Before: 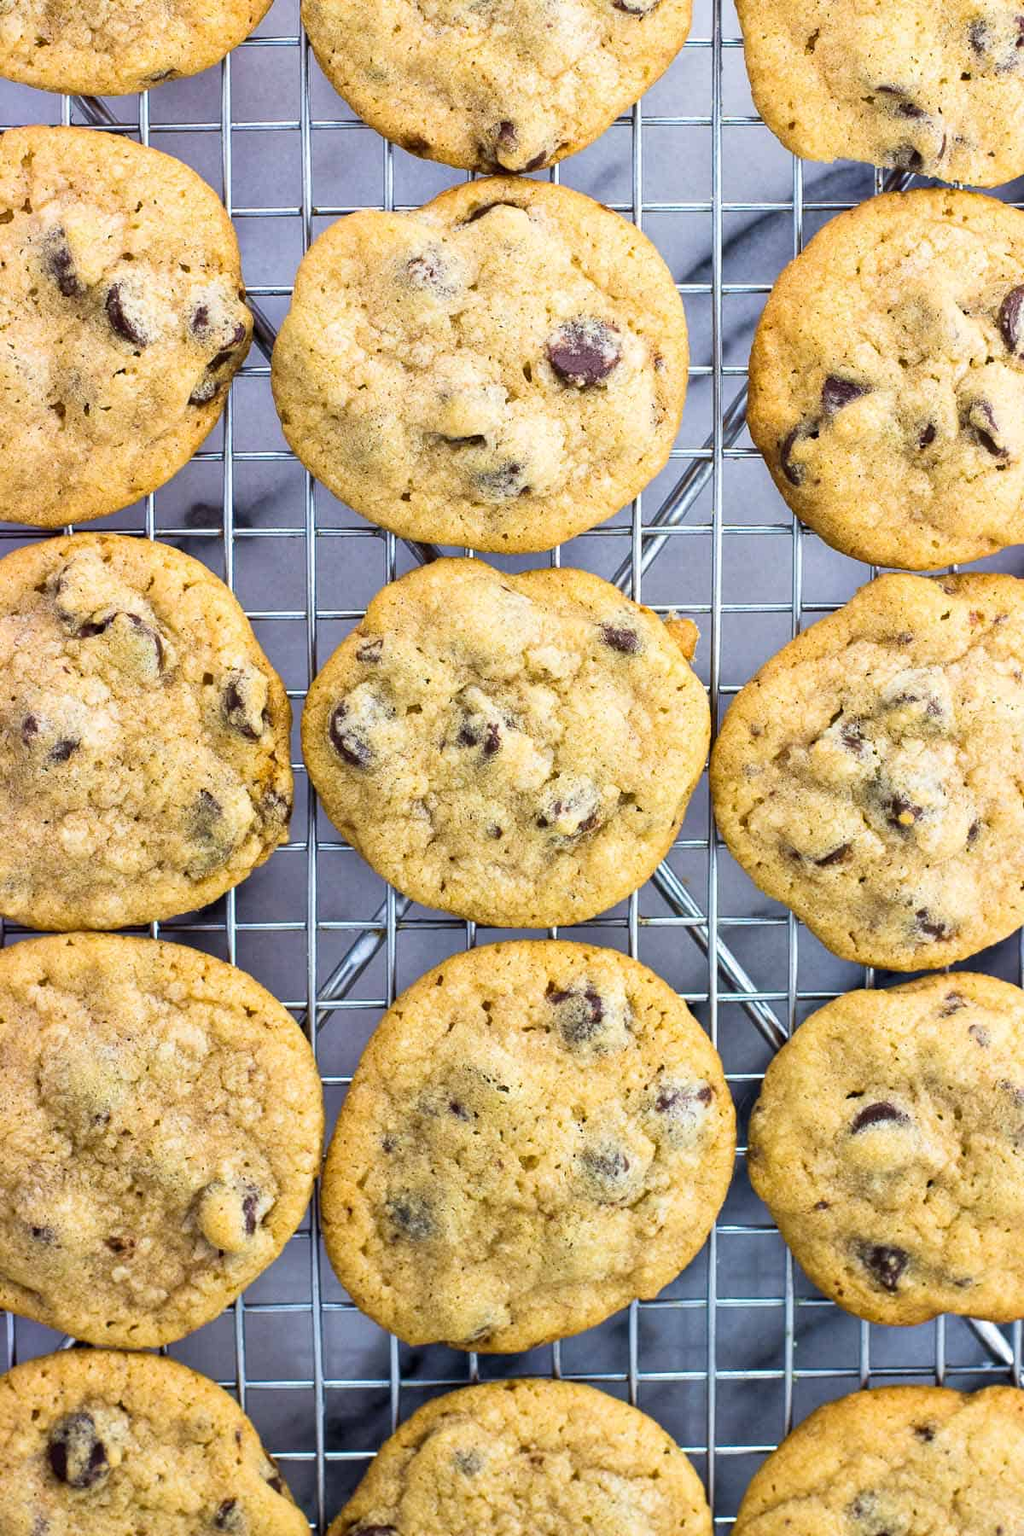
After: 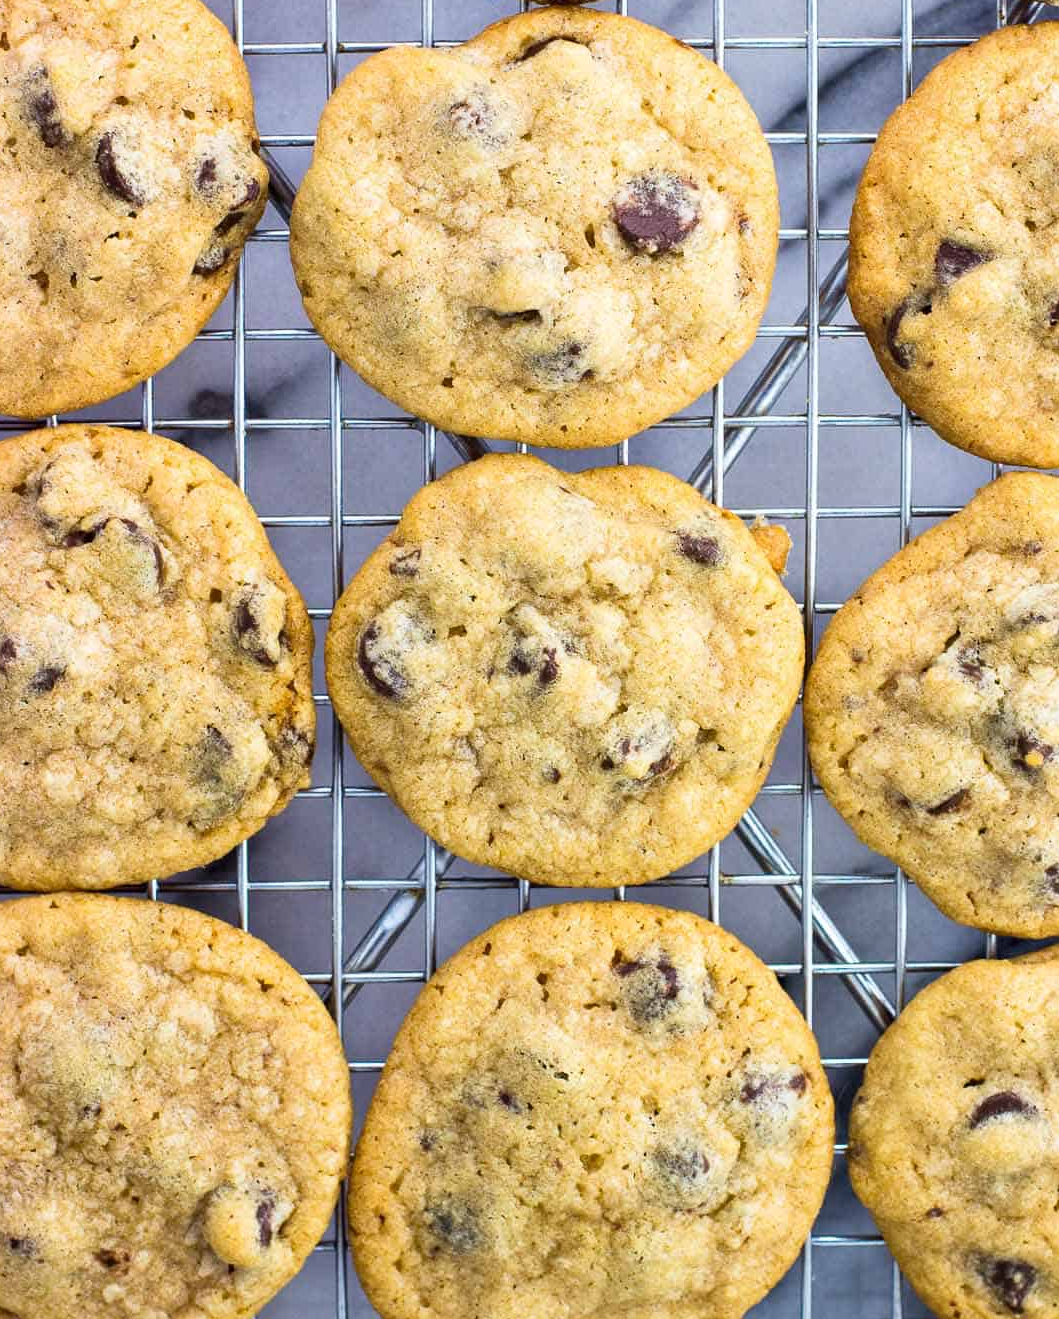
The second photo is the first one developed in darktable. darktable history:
crop and rotate: left 2.369%, top 11.161%, right 9.357%, bottom 15.561%
